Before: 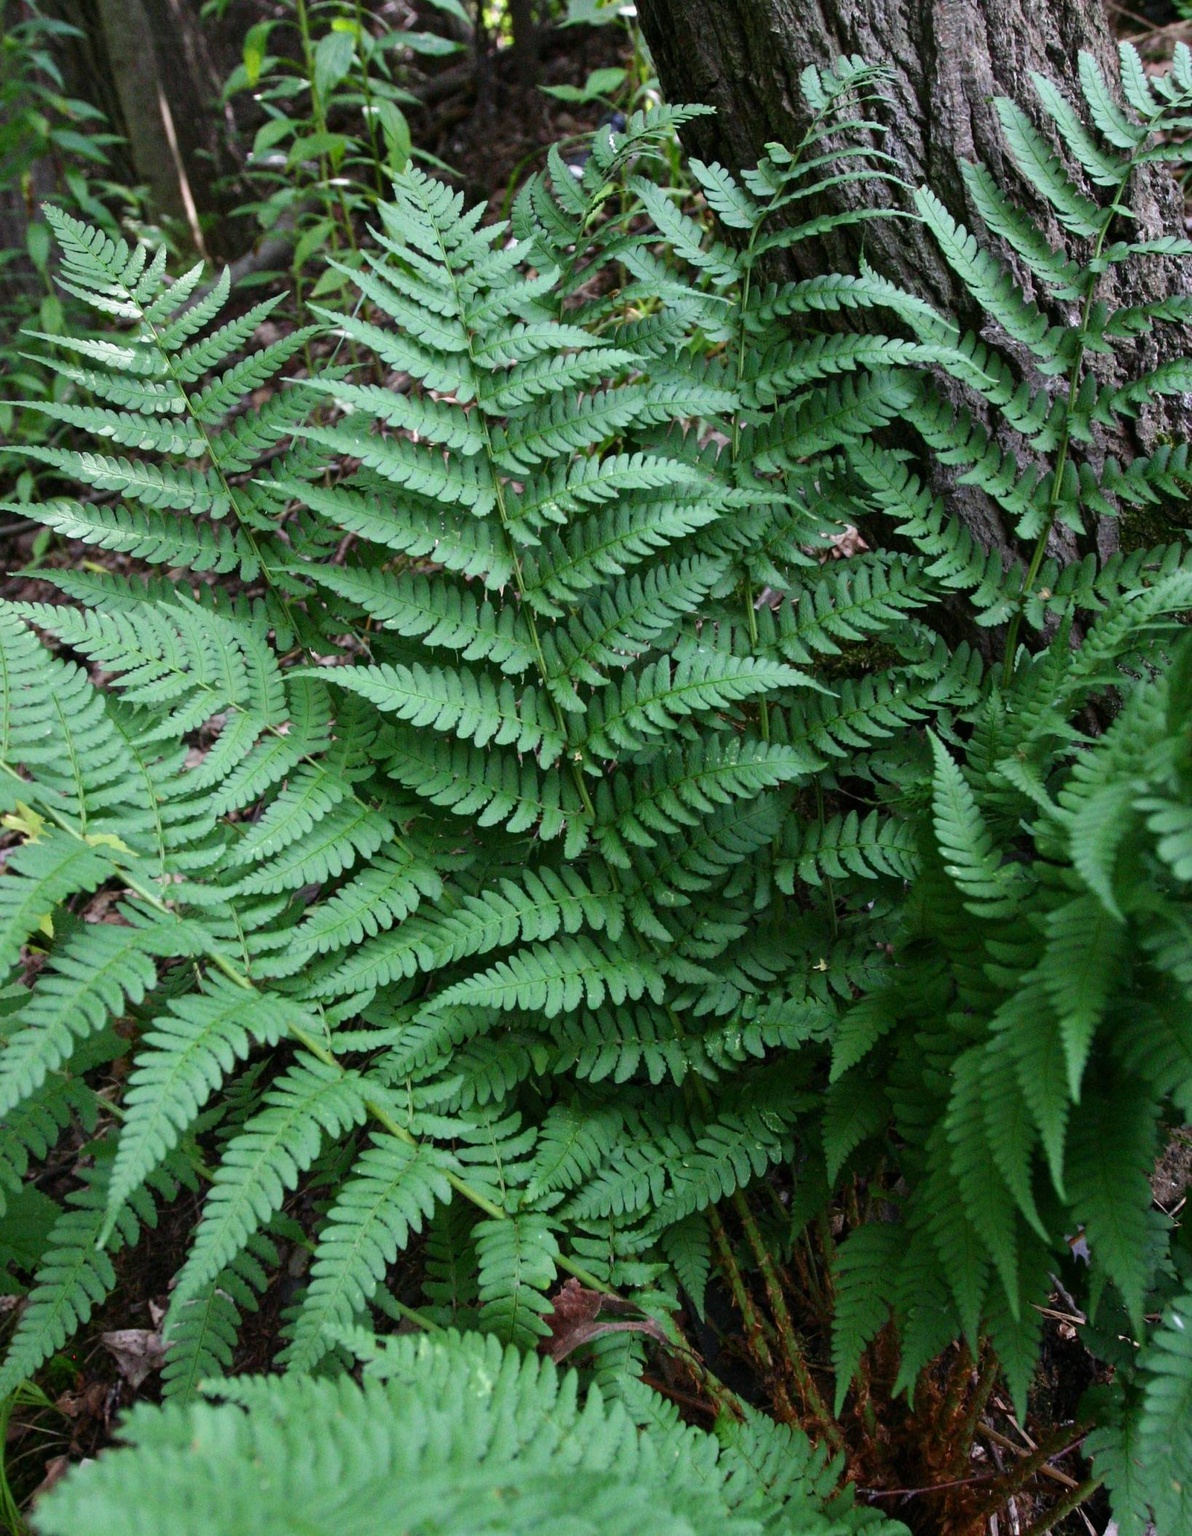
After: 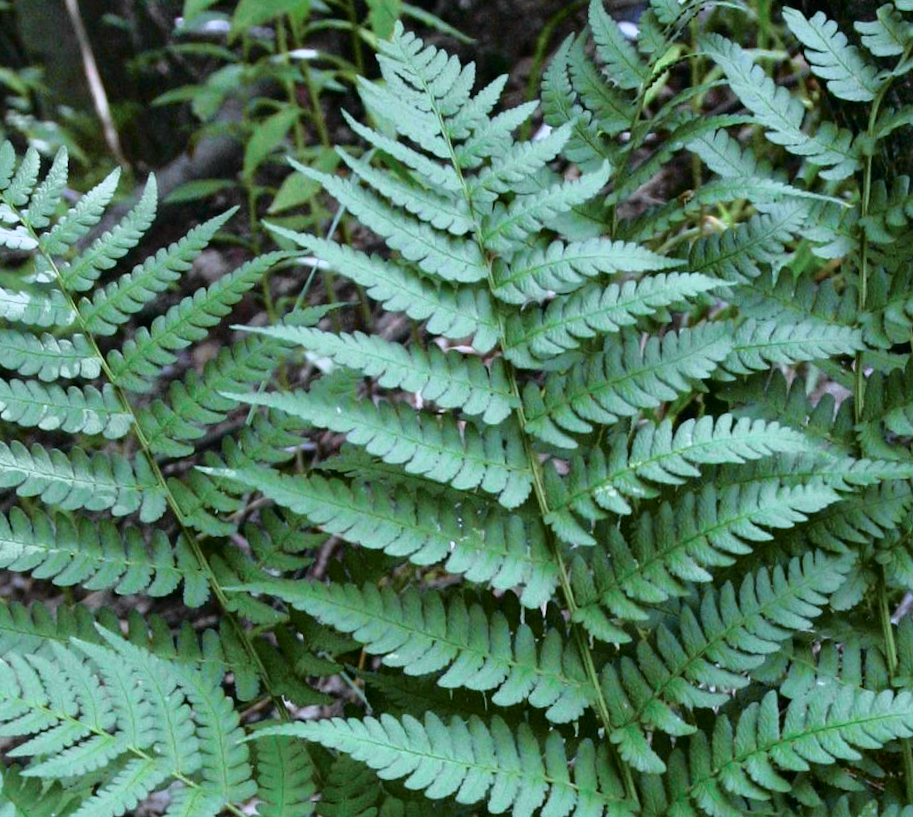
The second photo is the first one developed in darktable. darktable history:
white balance: red 0.948, green 1.02, blue 1.176
tone curve: curves: ch0 [(0, 0) (0.058, 0.037) (0.214, 0.183) (0.304, 0.288) (0.561, 0.554) (0.687, 0.677) (0.768, 0.768) (0.858, 0.861) (0.987, 0.945)]; ch1 [(0, 0) (0.172, 0.123) (0.312, 0.296) (0.432, 0.448) (0.471, 0.469) (0.502, 0.5) (0.521, 0.505) (0.565, 0.569) (0.663, 0.663) (0.703, 0.721) (0.857, 0.917) (1, 1)]; ch2 [(0, 0) (0.411, 0.424) (0.485, 0.497) (0.502, 0.5) (0.517, 0.511) (0.556, 0.562) (0.626, 0.594) (0.709, 0.661) (1, 1)], color space Lab, independent channels, preserve colors none
rotate and perspective: rotation -1.77°, lens shift (horizontal) 0.004, automatic cropping off
crop: left 10.121%, top 10.631%, right 36.218%, bottom 51.526%
velvia: strength 17%
